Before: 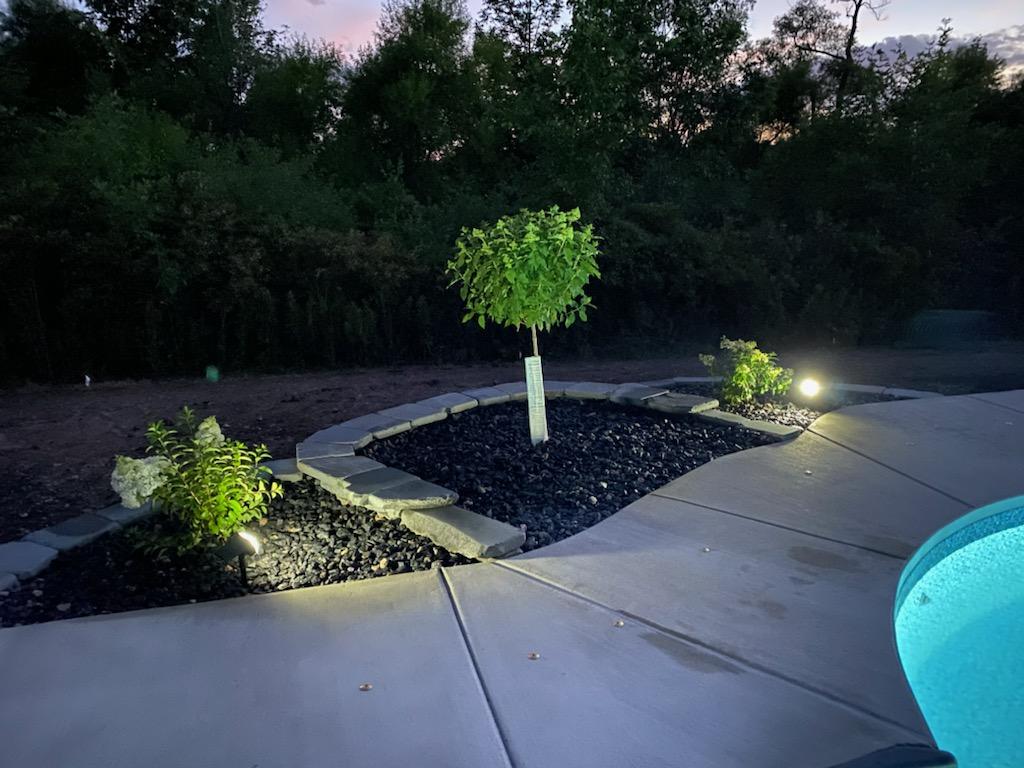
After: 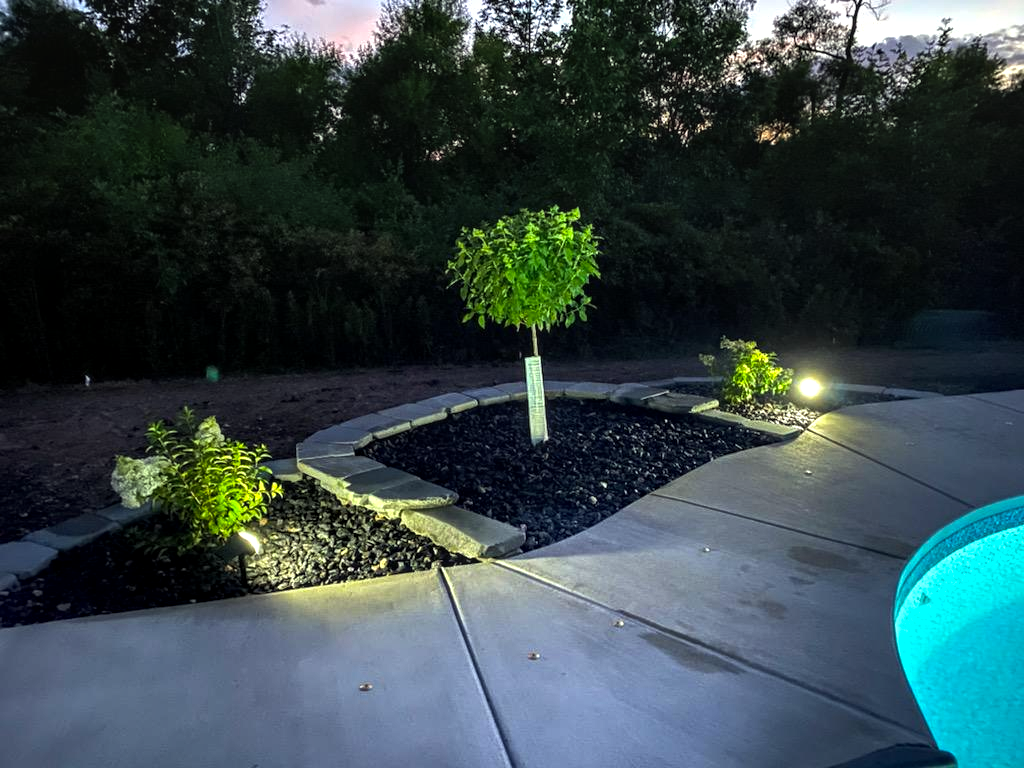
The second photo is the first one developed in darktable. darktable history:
local contrast: on, module defaults
color balance rgb: linear chroma grading › global chroma 15.012%, perceptual saturation grading › global saturation 0.078%, perceptual saturation grading › mid-tones 11.543%, perceptual brilliance grading › global brilliance 19.917%, perceptual brilliance grading › shadows -40.091%
color correction: highlights a* -4.32, highlights b* 6.9
